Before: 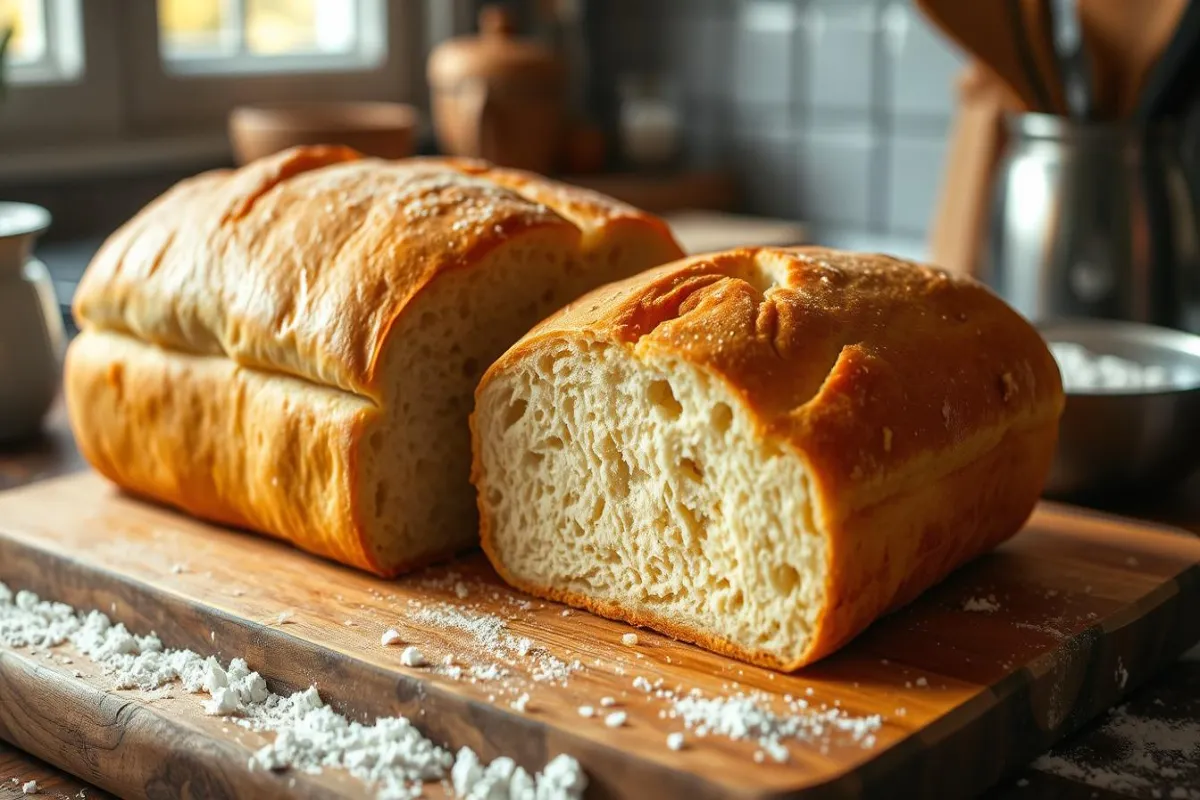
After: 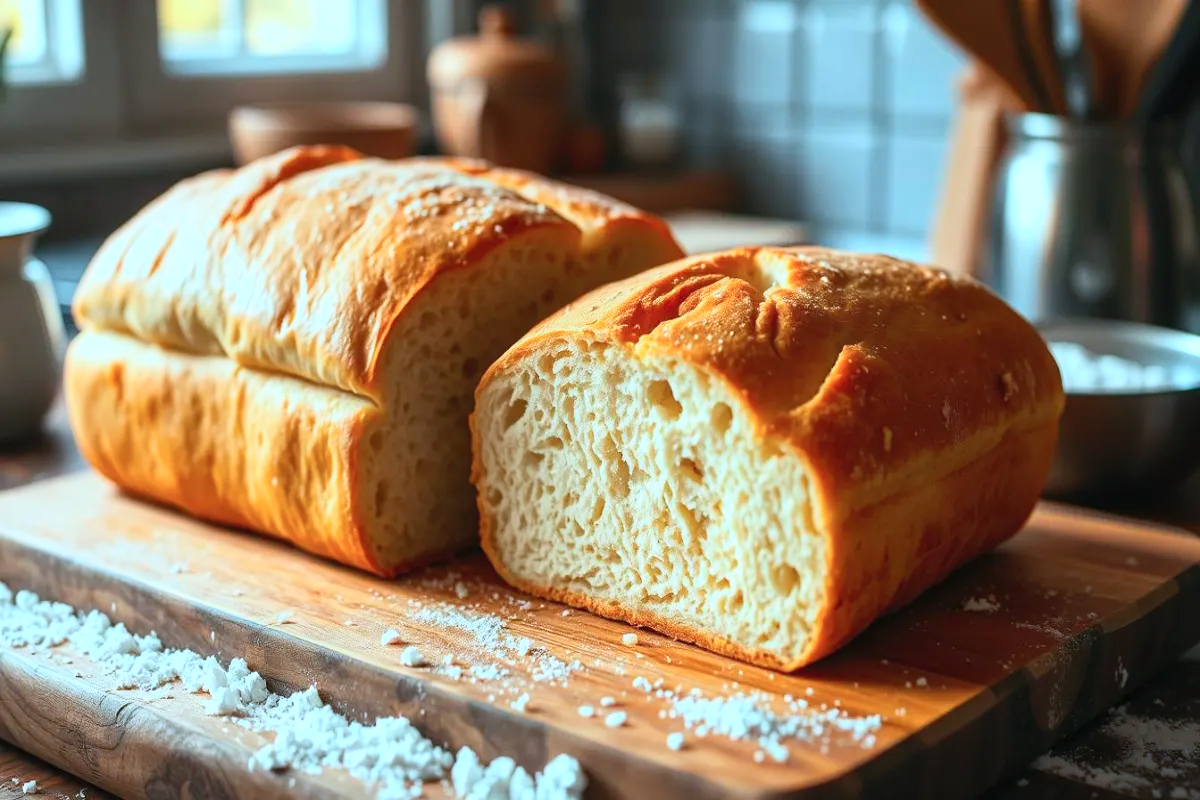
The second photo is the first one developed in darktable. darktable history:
color correction: highlights a* -9.73, highlights b* -21.22
contrast brightness saturation: contrast 0.2, brightness 0.16, saturation 0.22
